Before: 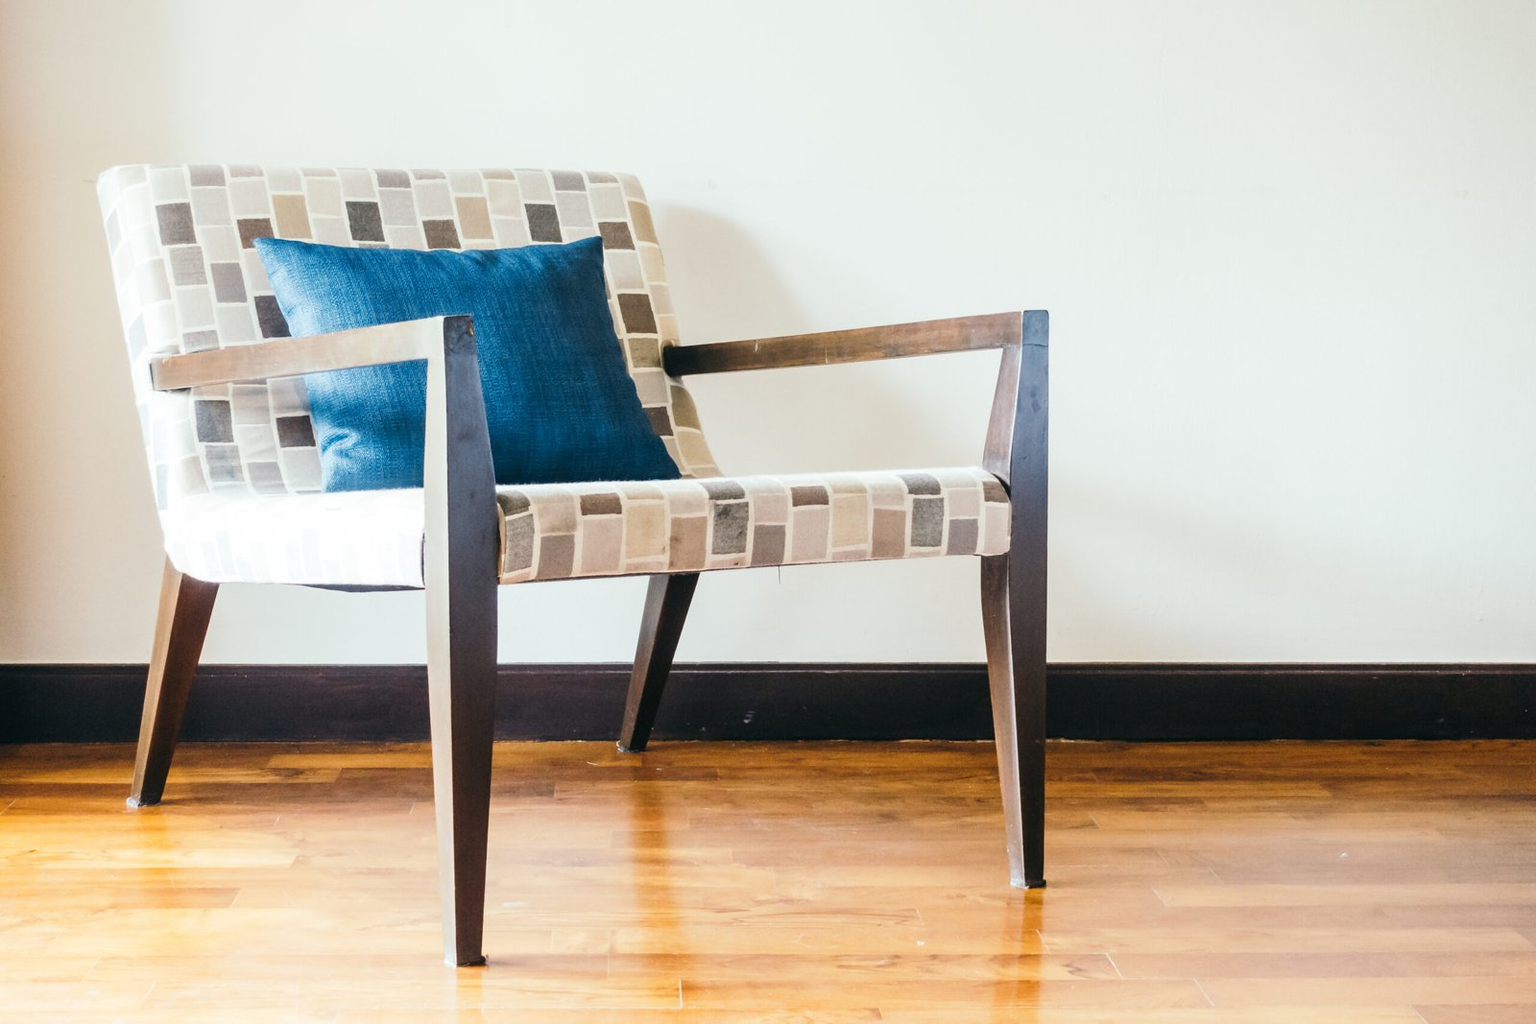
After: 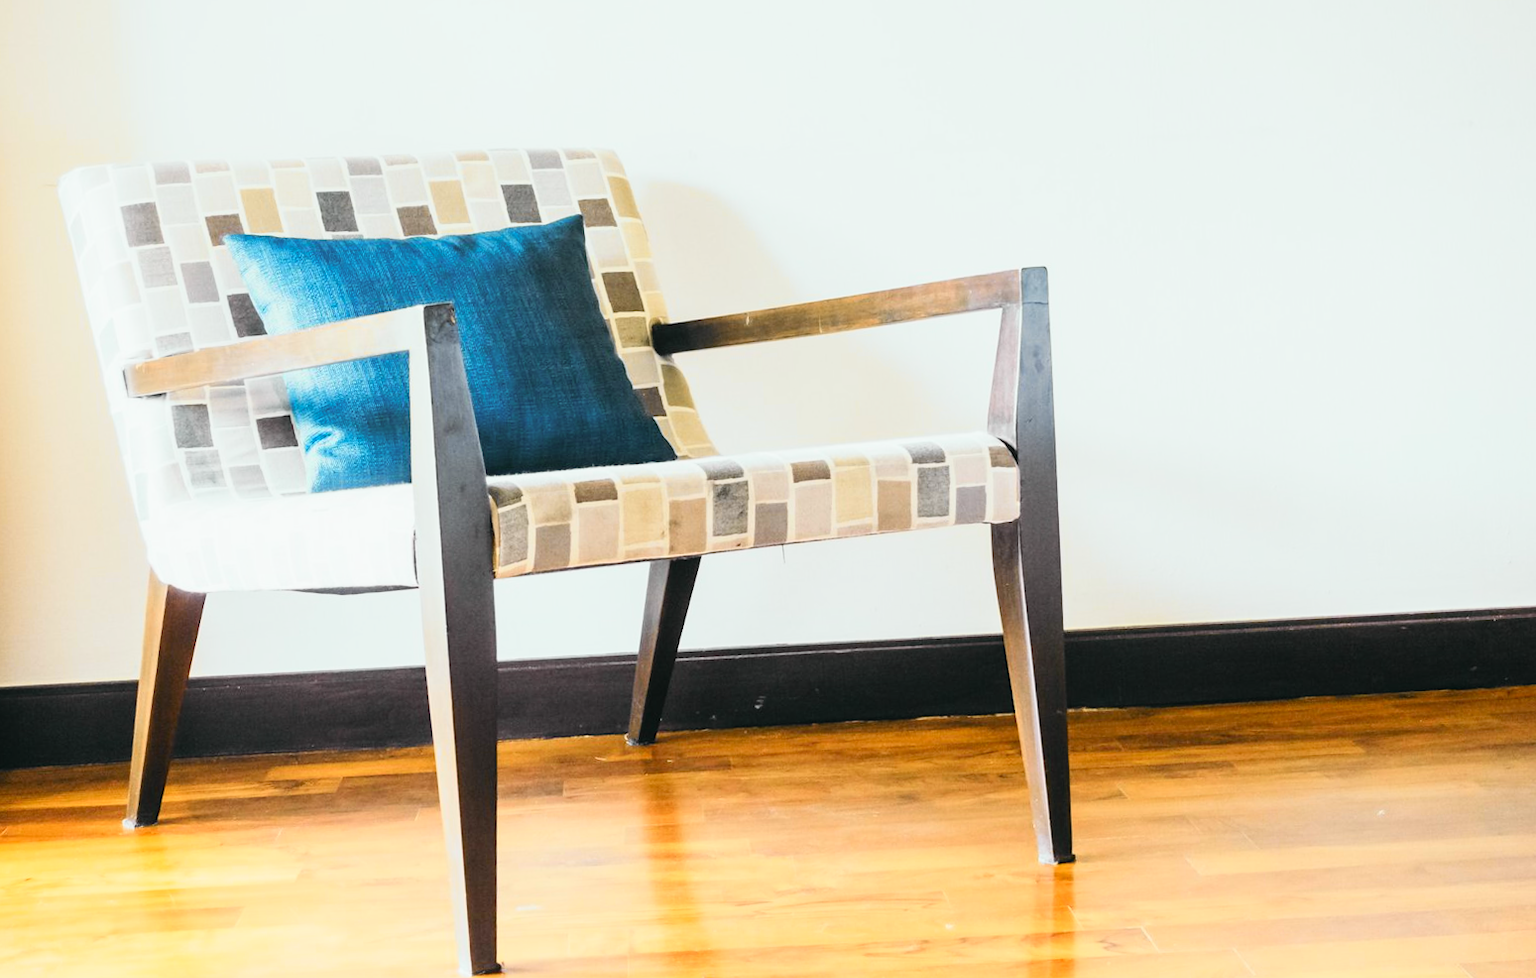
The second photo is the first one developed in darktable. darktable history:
rotate and perspective: rotation -3°, crop left 0.031, crop right 0.968, crop top 0.07, crop bottom 0.93
tone curve: curves: ch0 [(0, 0.012) (0.093, 0.11) (0.345, 0.425) (0.457, 0.562) (0.628, 0.738) (0.839, 0.909) (0.998, 0.978)]; ch1 [(0, 0) (0.437, 0.408) (0.472, 0.47) (0.502, 0.497) (0.527, 0.523) (0.568, 0.577) (0.62, 0.66) (0.669, 0.748) (0.859, 0.899) (1, 1)]; ch2 [(0, 0) (0.33, 0.301) (0.421, 0.443) (0.473, 0.498) (0.509, 0.502) (0.535, 0.545) (0.549, 0.576) (0.644, 0.703) (1, 1)], color space Lab, independent channels, preserve colors none
